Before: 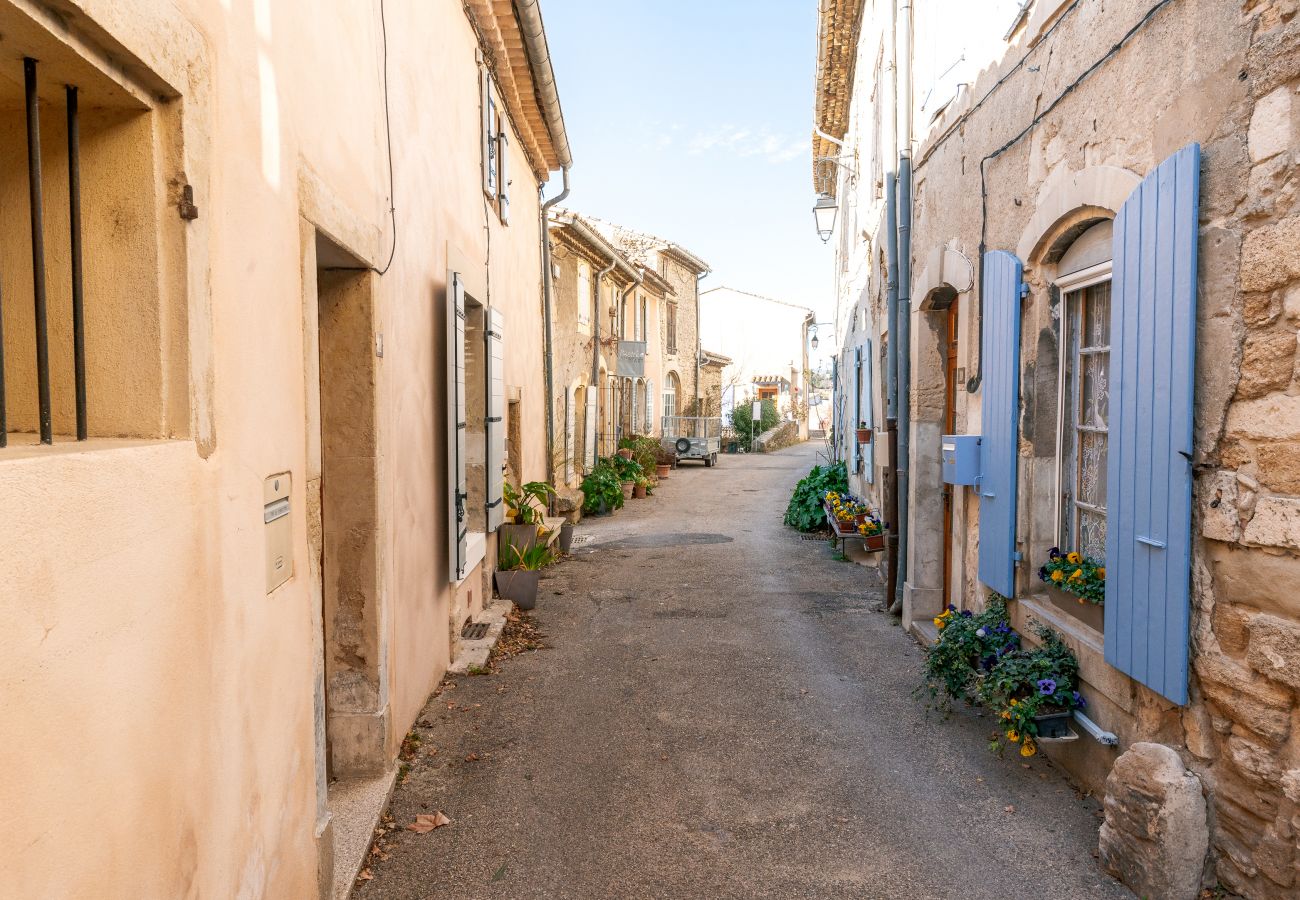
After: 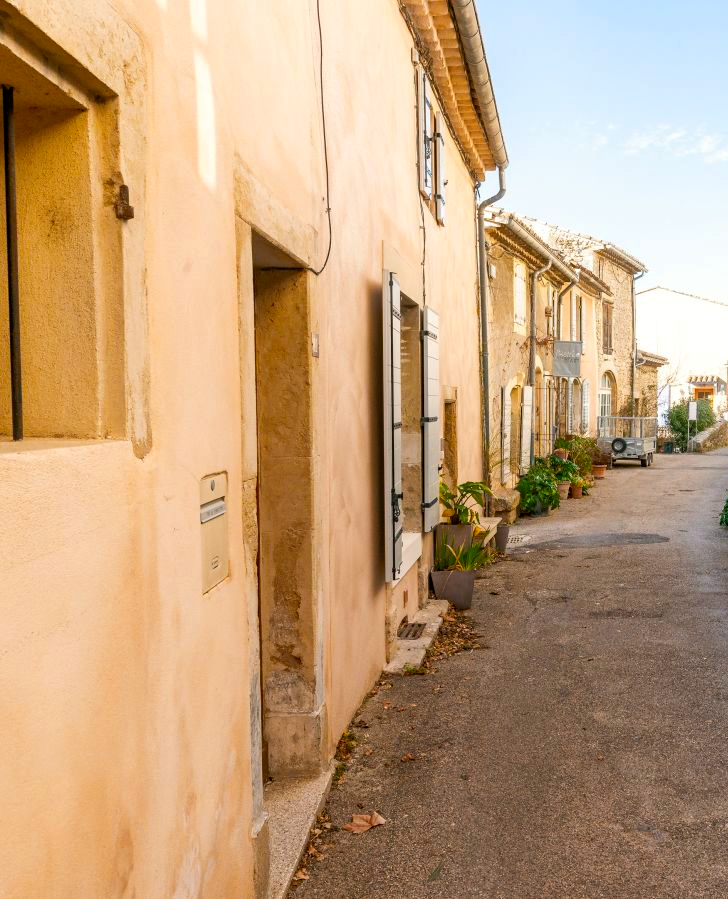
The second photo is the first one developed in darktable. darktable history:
haze removal: compatibility mode true, adaptive false
color balance rgb: power › chroma 0.656%, power › hue 60°, perceptual saturation grading › global saturation 19.928%
crop: left 4.965%, right 39.014%
